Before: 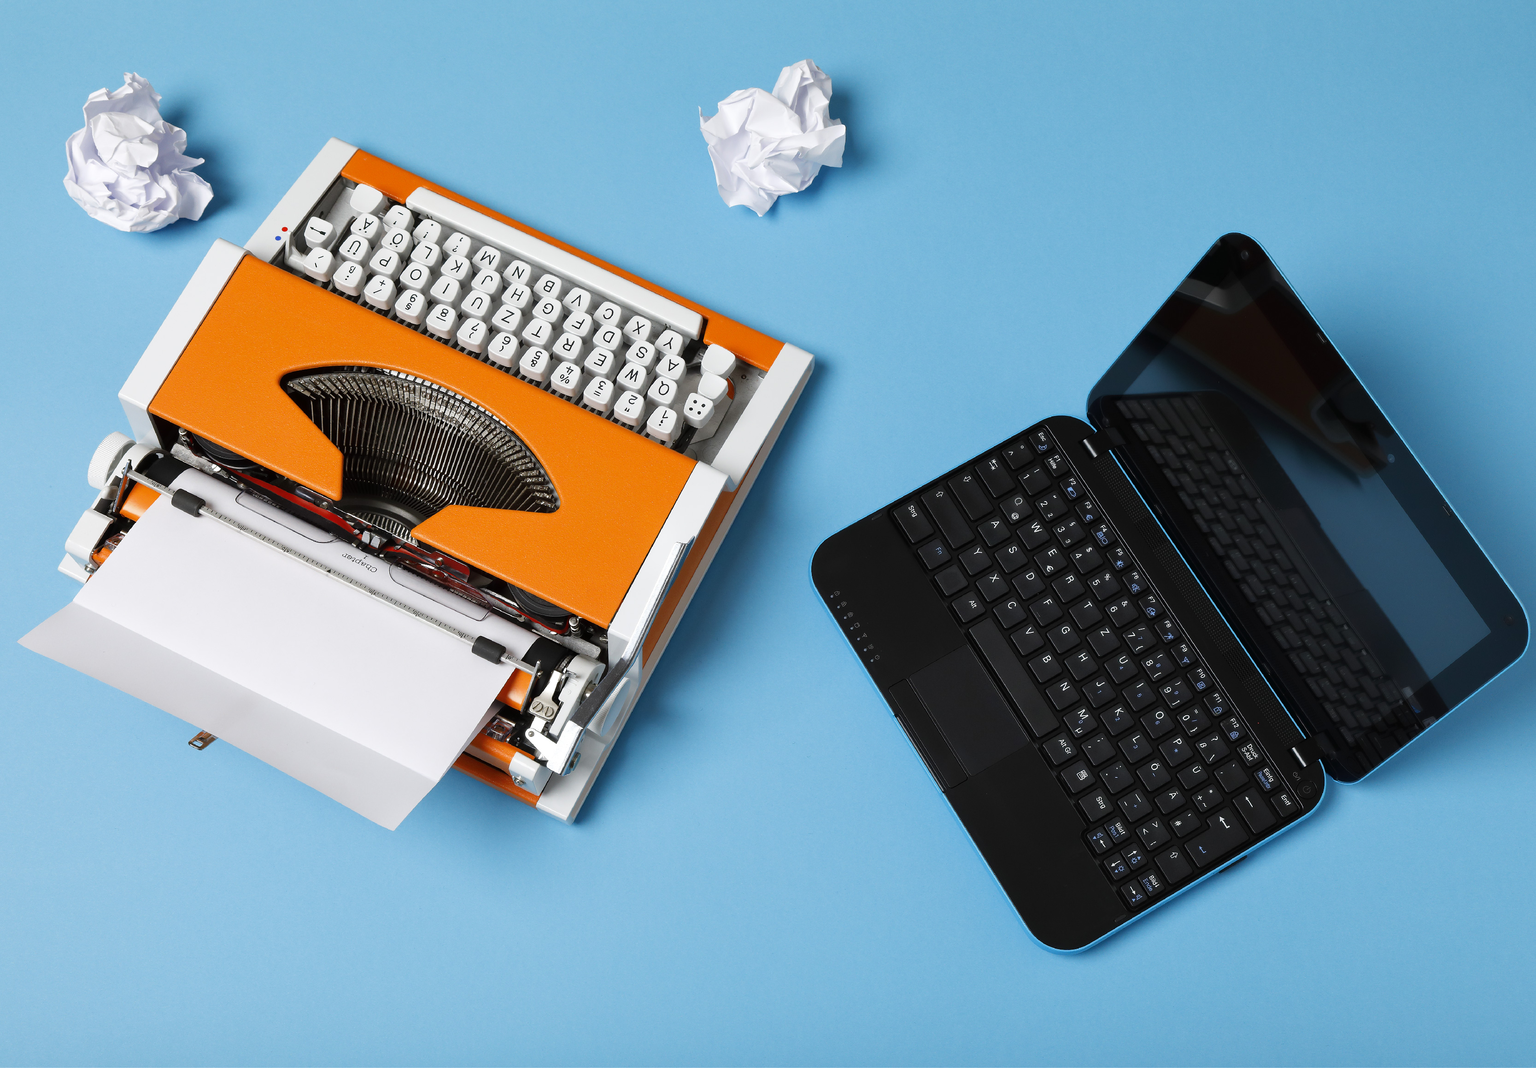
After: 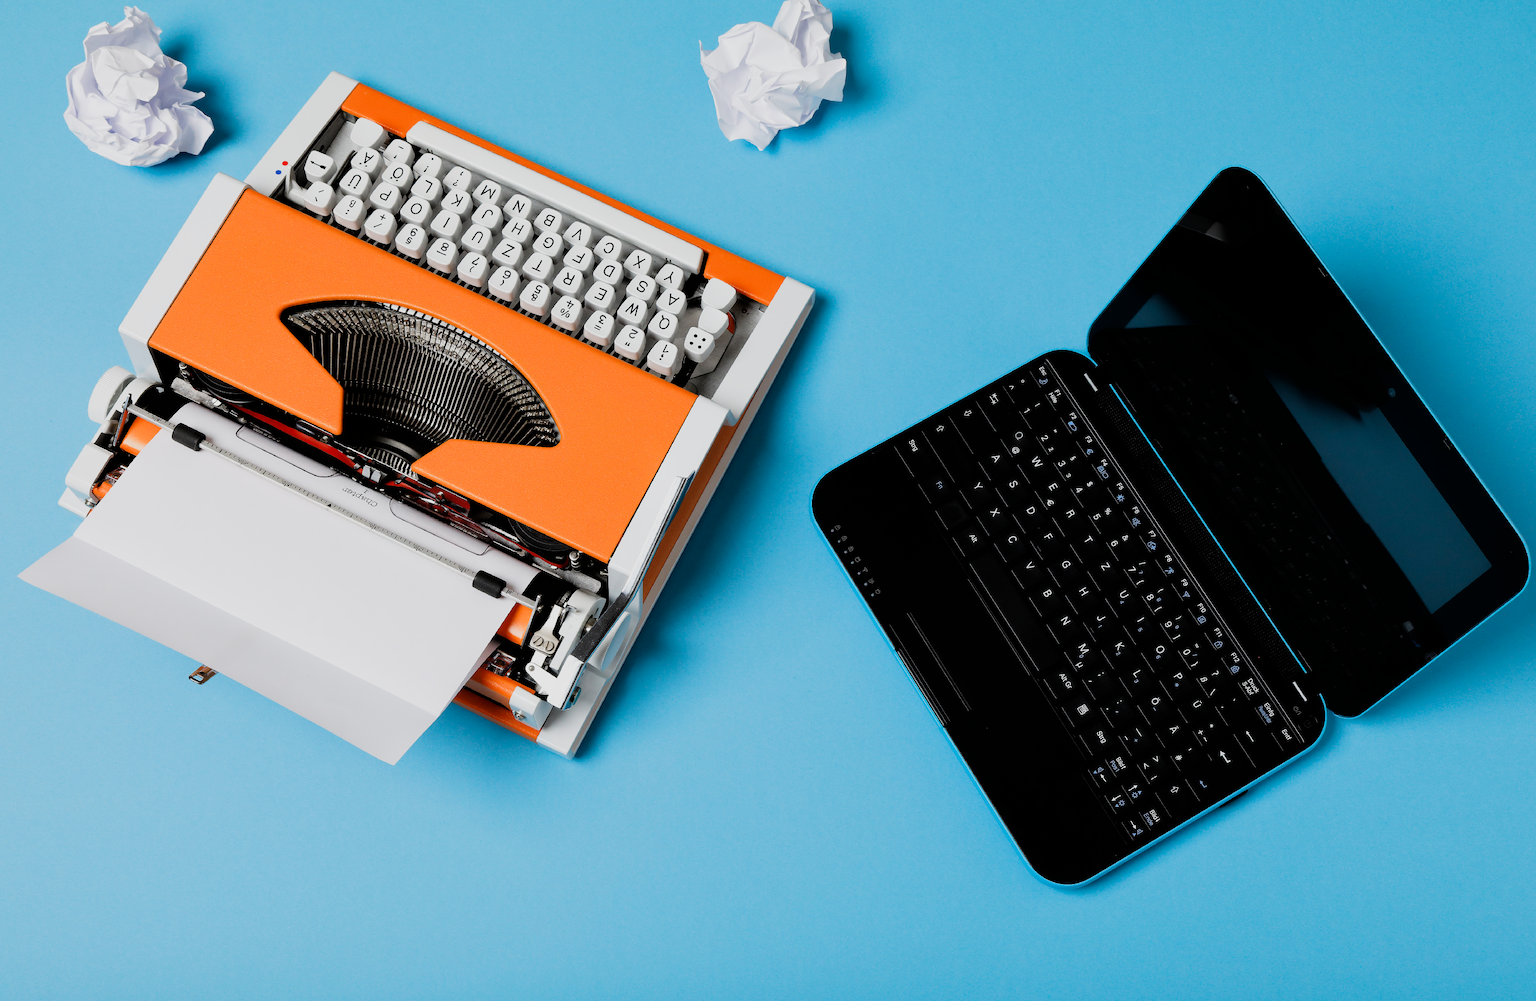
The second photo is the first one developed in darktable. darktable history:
filmic rgb: black relative exposure -5 EV, hardness 2.88, contrast 1.3, highlights saturation mix -30%
crop and rotate: top 6.25%
